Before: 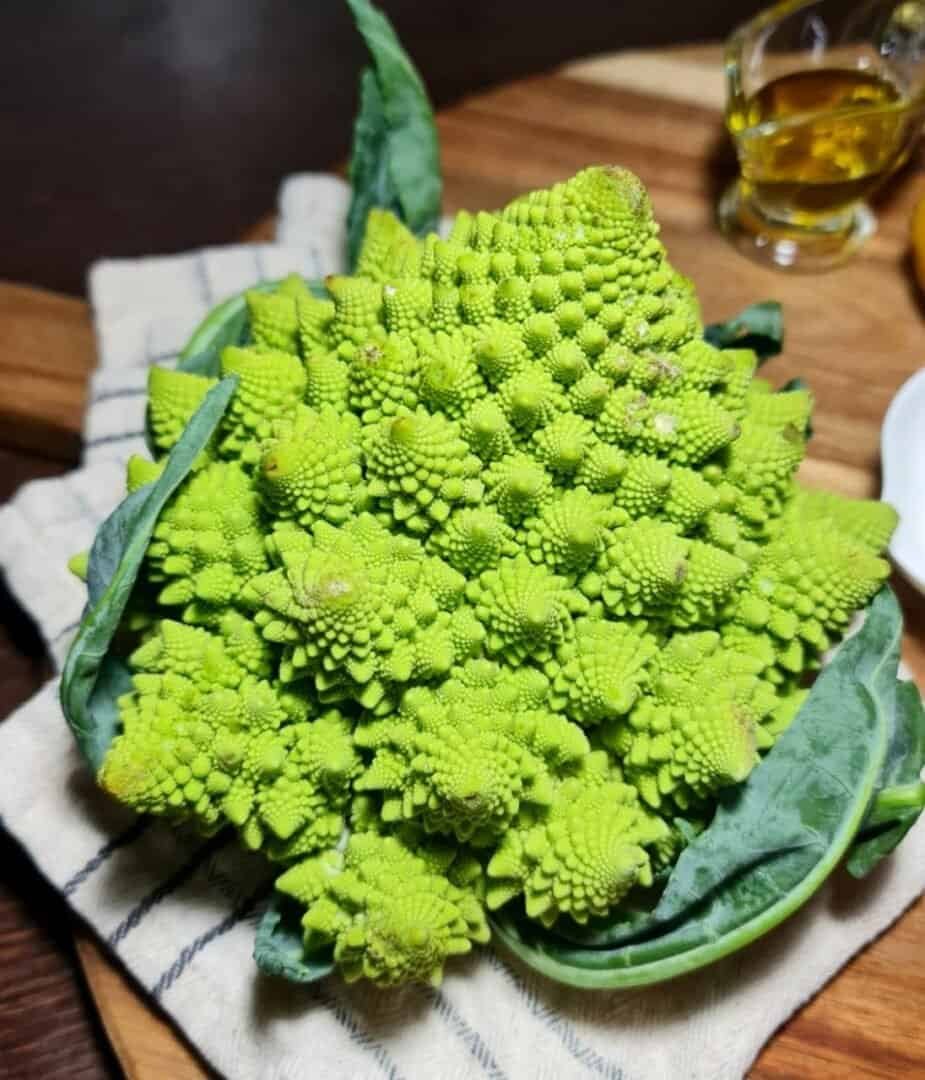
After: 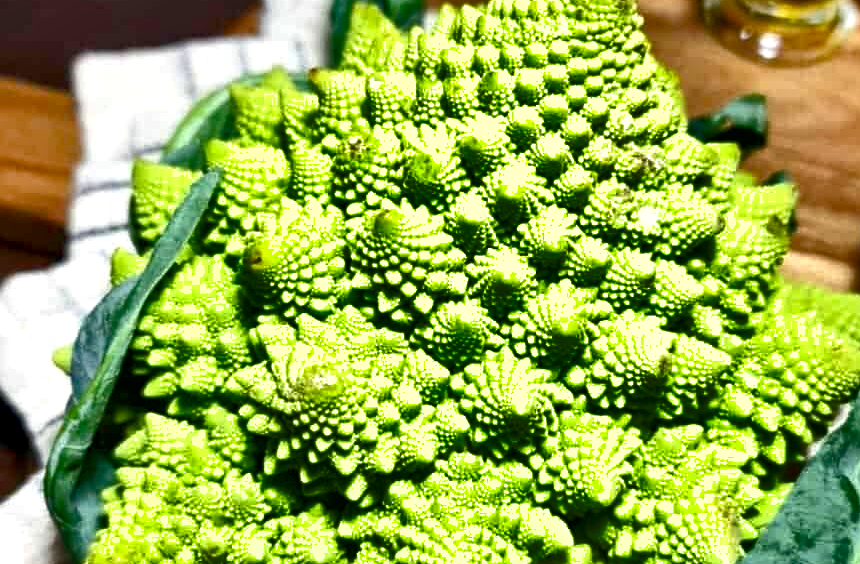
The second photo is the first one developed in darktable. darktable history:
exposure: exposure 0.6 EV, compensate highlight preservation false
crop: left 1.744%, top 19.225%, right 5.069%, bottom 28.357%
local contrast: mode bilateral grid, contrast 100, coarseness 100, detail 165%, midtone range 0.2
color balance rgb: perceptual saturation grading › global saturation 20%, perceptual saturation grading › highlights -25%, perceptual saturation grading › shadows 50%
shadows and highlights: radius 108.52, shadows 40.68, highlights -72.88, low approximation 0.01, soften with gaussian
sharpen: amount 0.2
